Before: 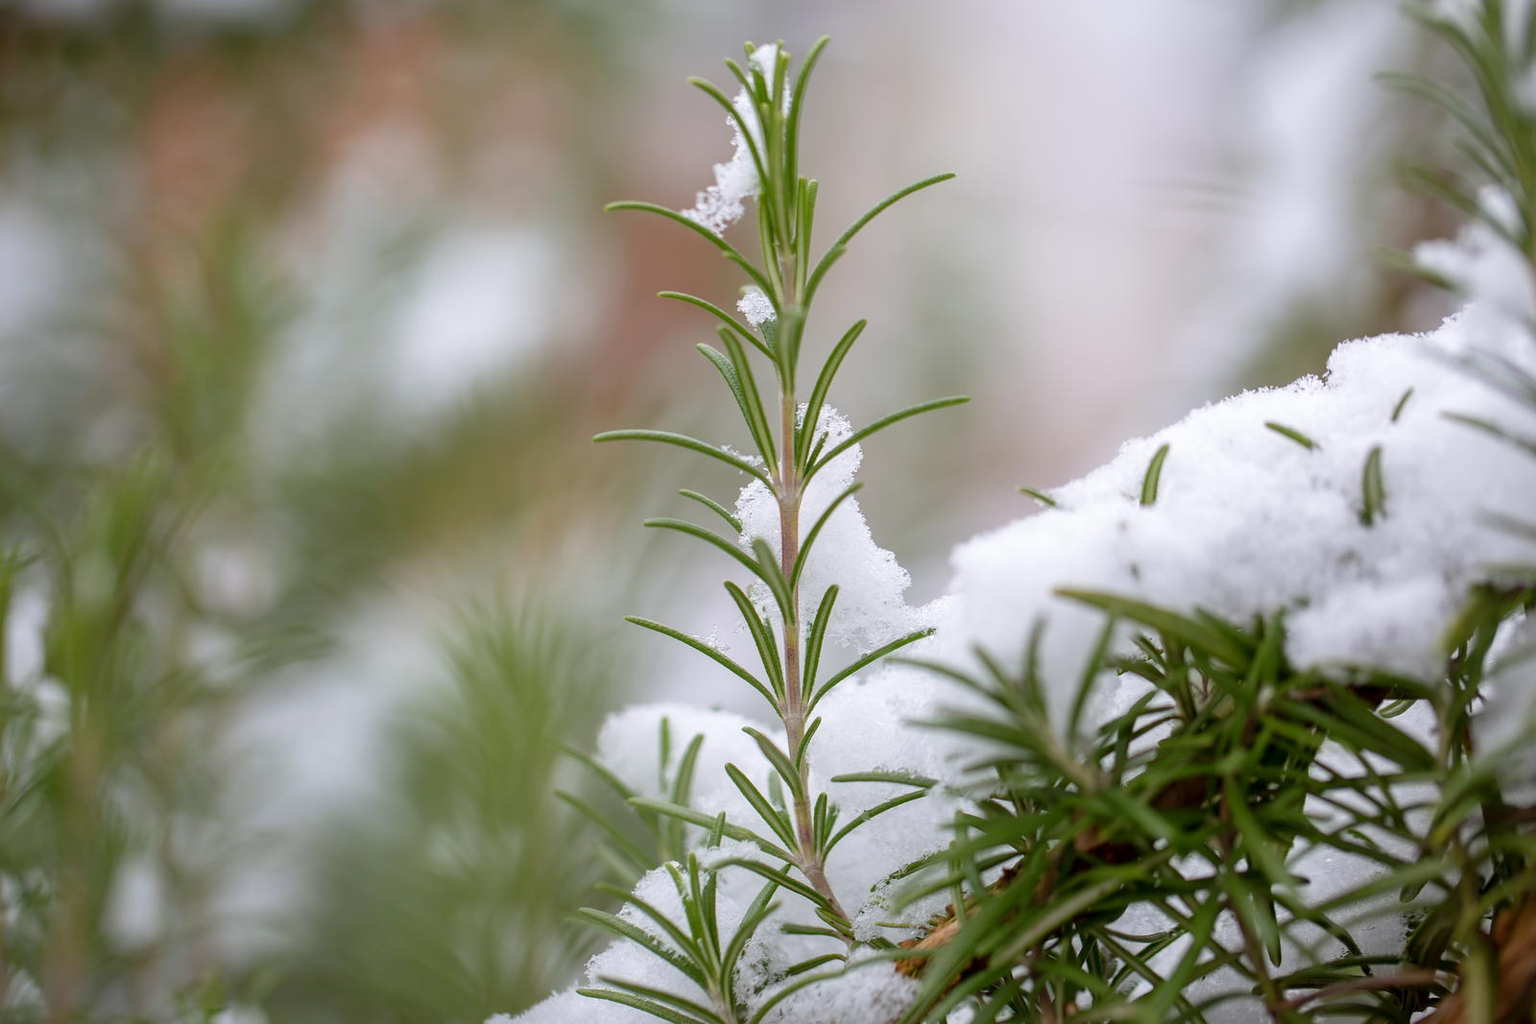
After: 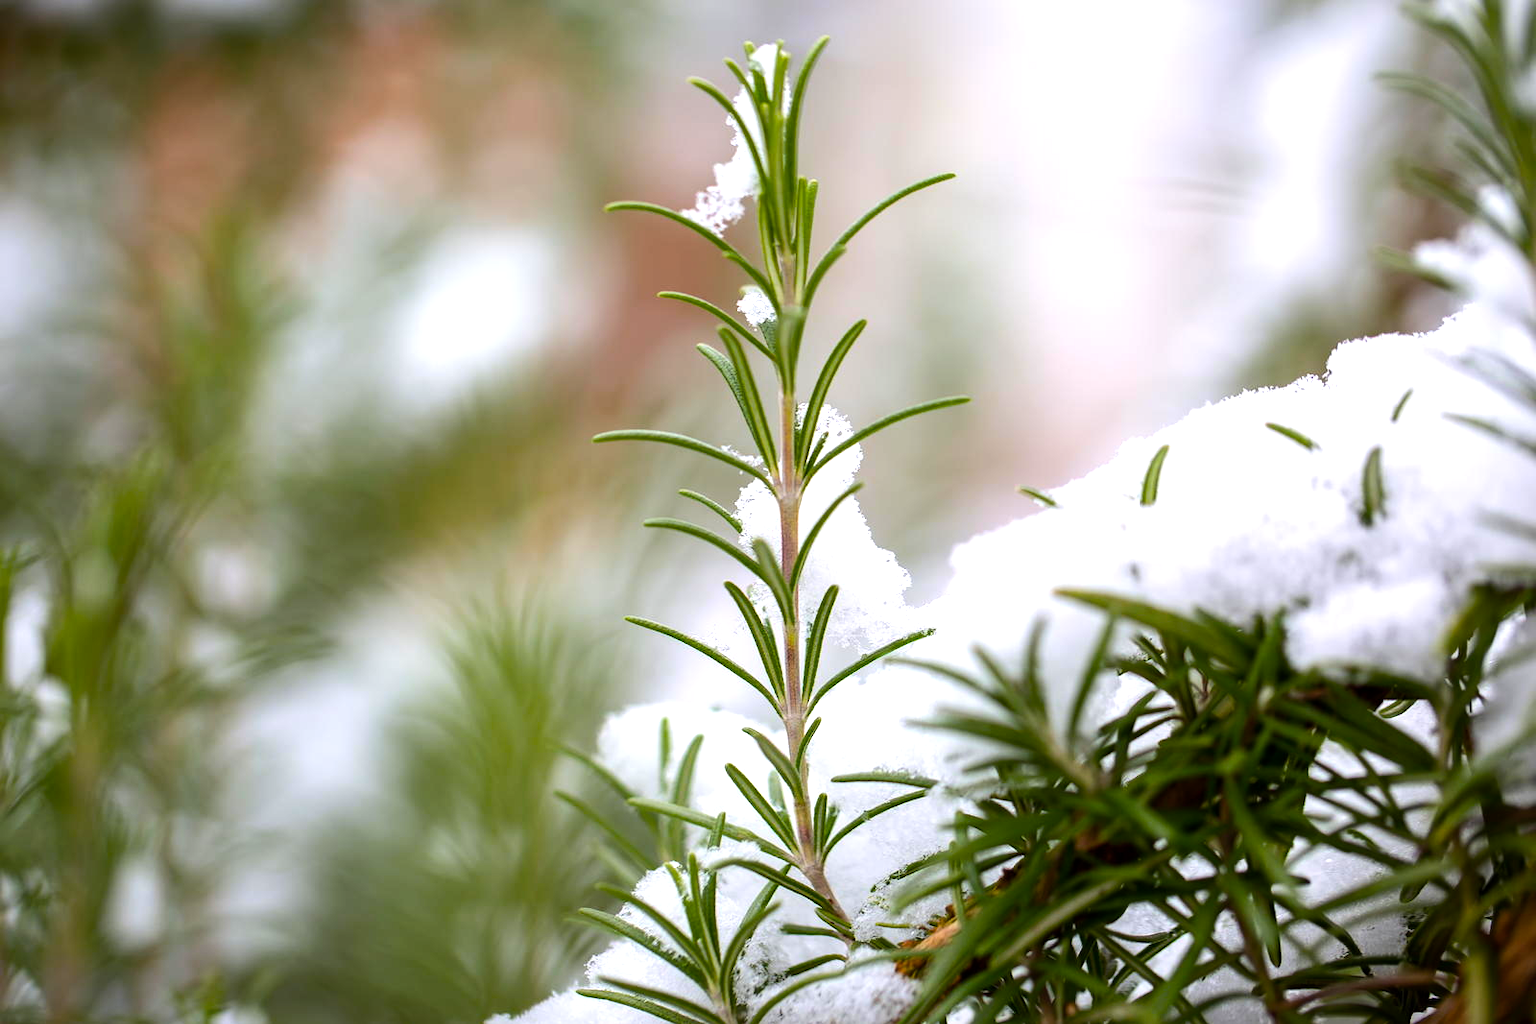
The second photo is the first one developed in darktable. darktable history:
color balance rgb: perceptual saturation grading › global saturation 25%, global vibrance 20%
tone equalizer: -8 EV -0.75 EV, -7 EV -0.7 EV, -6 EV -0.6 EV, -5 EV -0.4 EV, -3 EV 0.4 EV, -2 EV 0.6 EV, -1 EV 0.7 EV, +0 EV 0.75 EV, edges refinement/feathering 500, mask exposure compensation -1.57 EV, preserve details no
